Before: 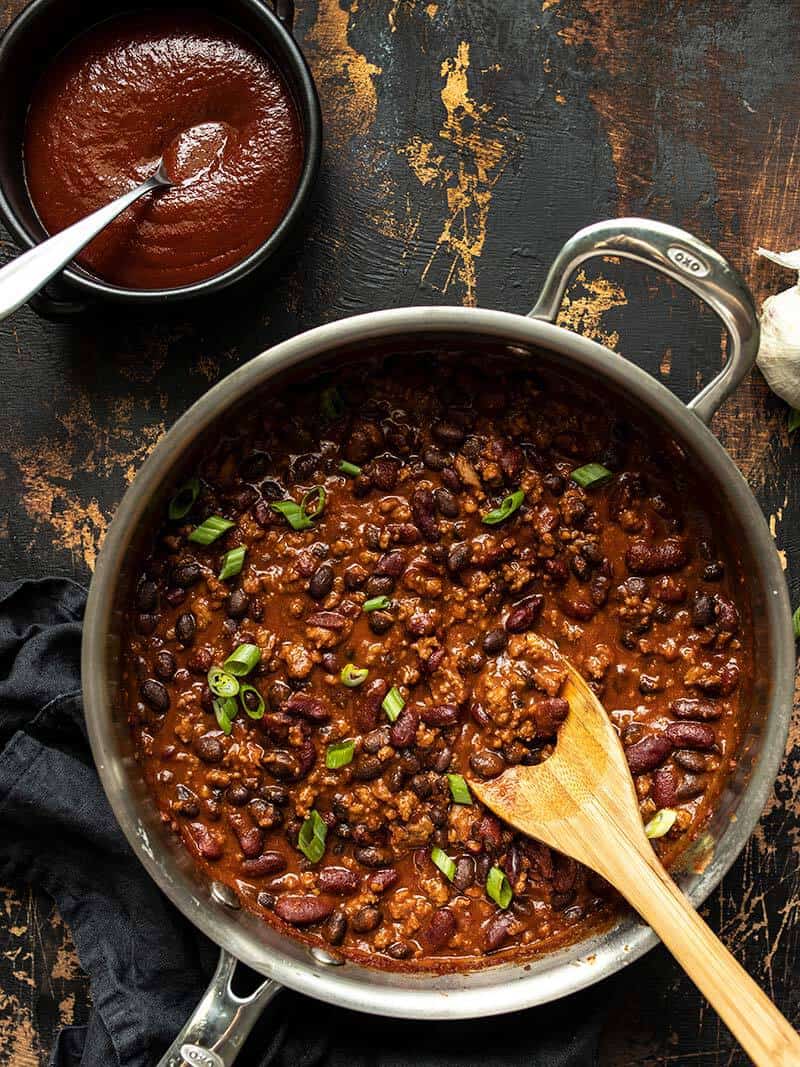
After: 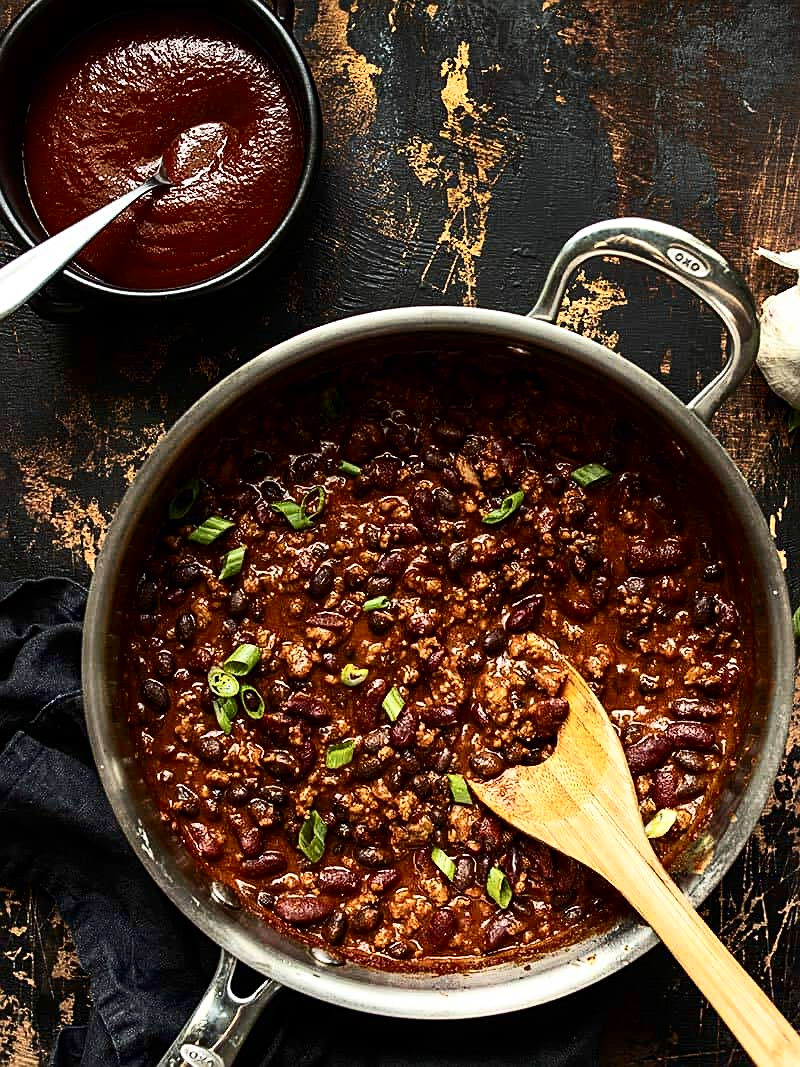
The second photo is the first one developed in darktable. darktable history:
contrast brightness saturation: contrast 0.279
sharpen: on, module defaults
